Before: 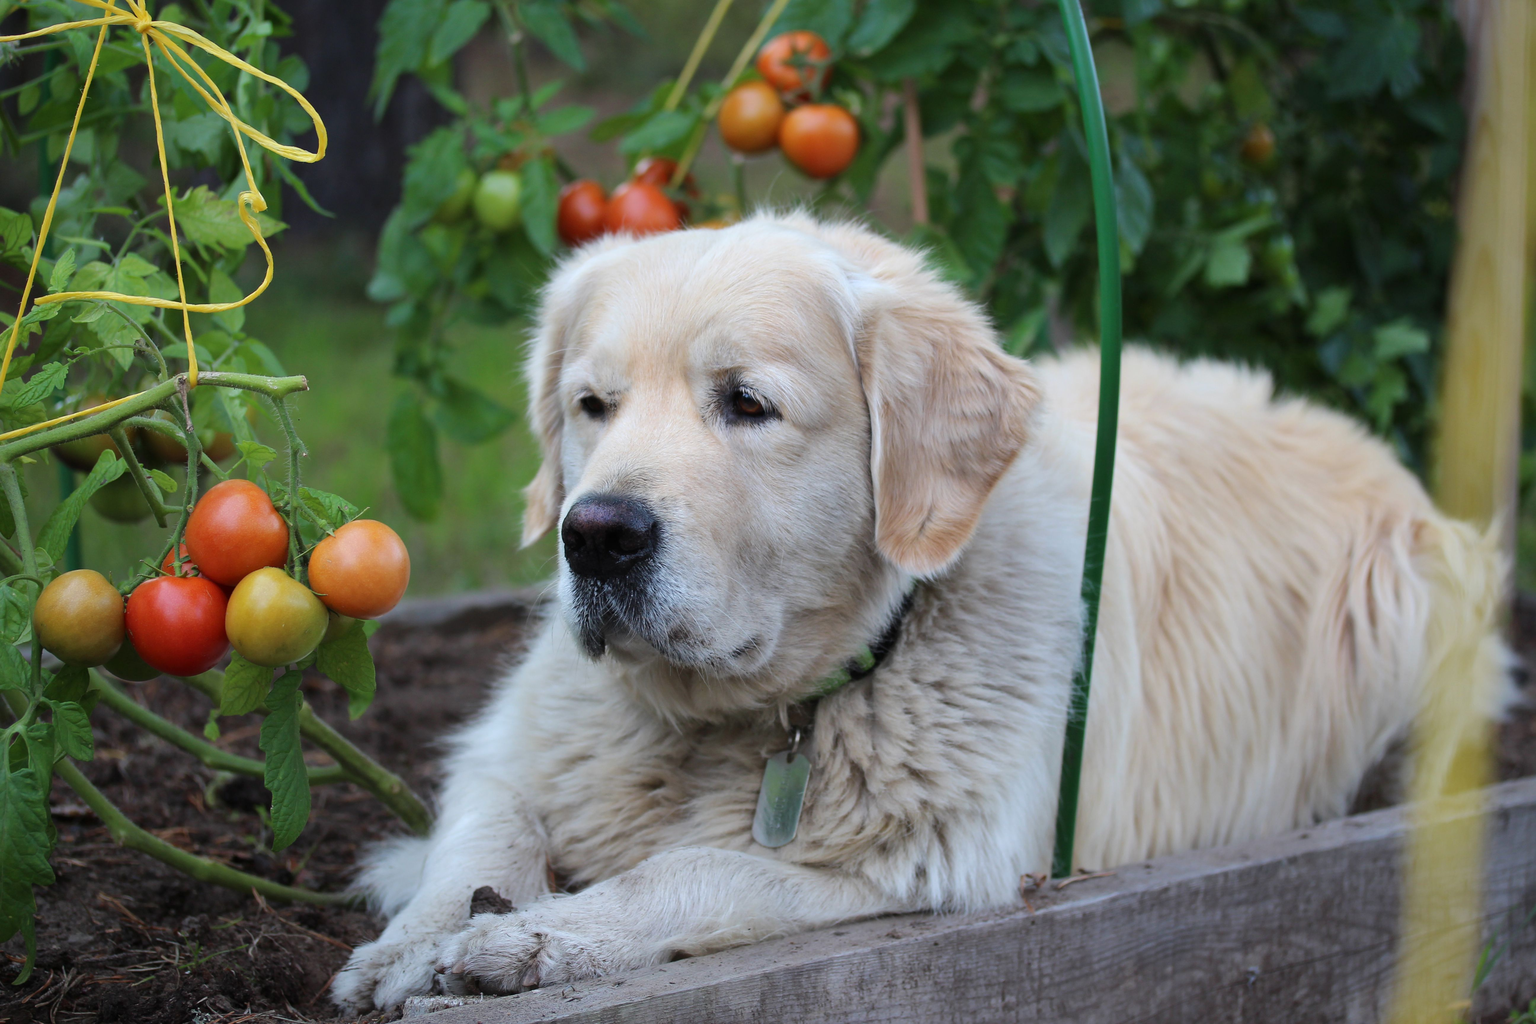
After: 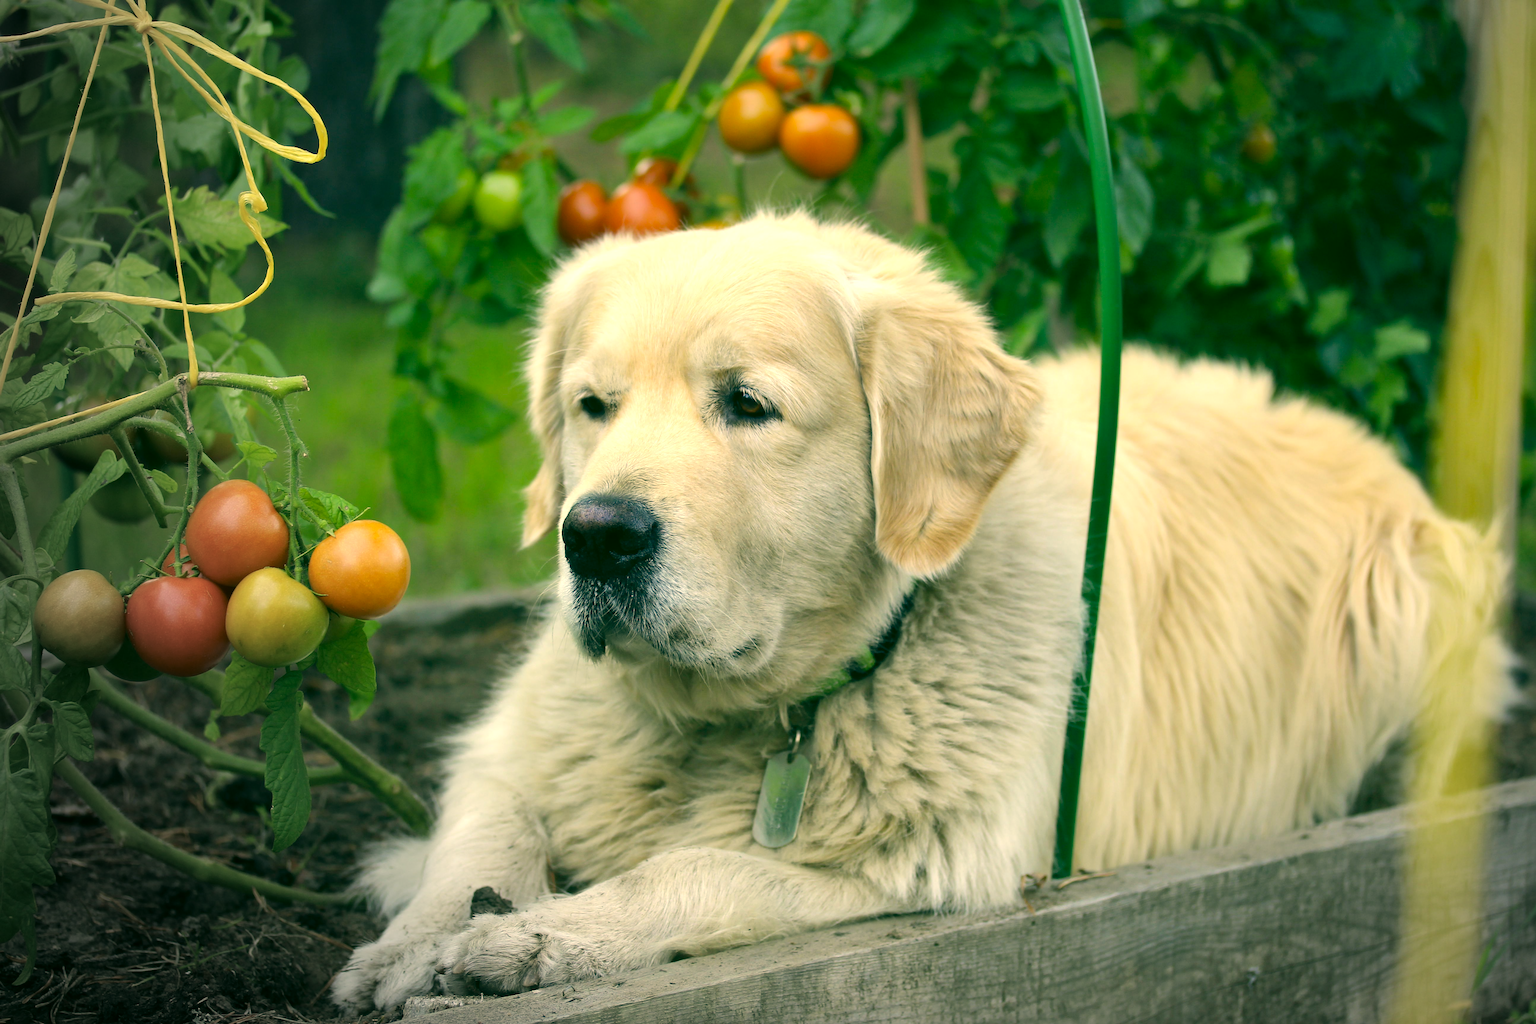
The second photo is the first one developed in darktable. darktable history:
color correction: highlights a* 5.62, highlights b* 33.57, shadows a* -25.86, shadows b* 4.02
exposure: exposure 0.559 EV, compensate highlight preservation false
vignetting: fall-off start 73.57%, center (0.22, -0.235)
